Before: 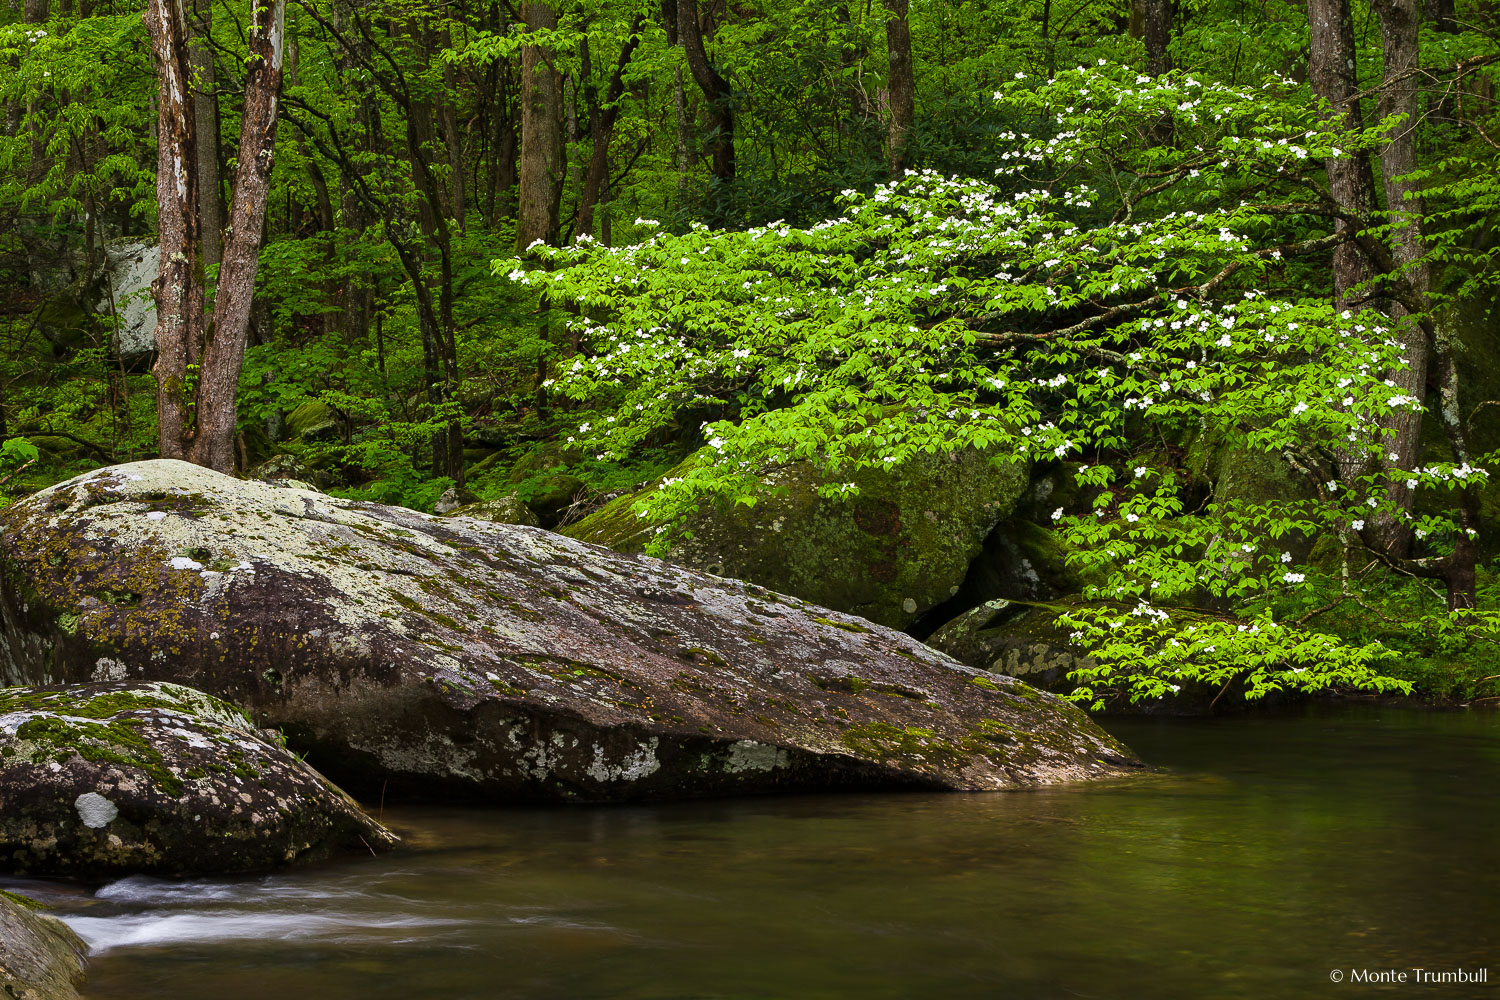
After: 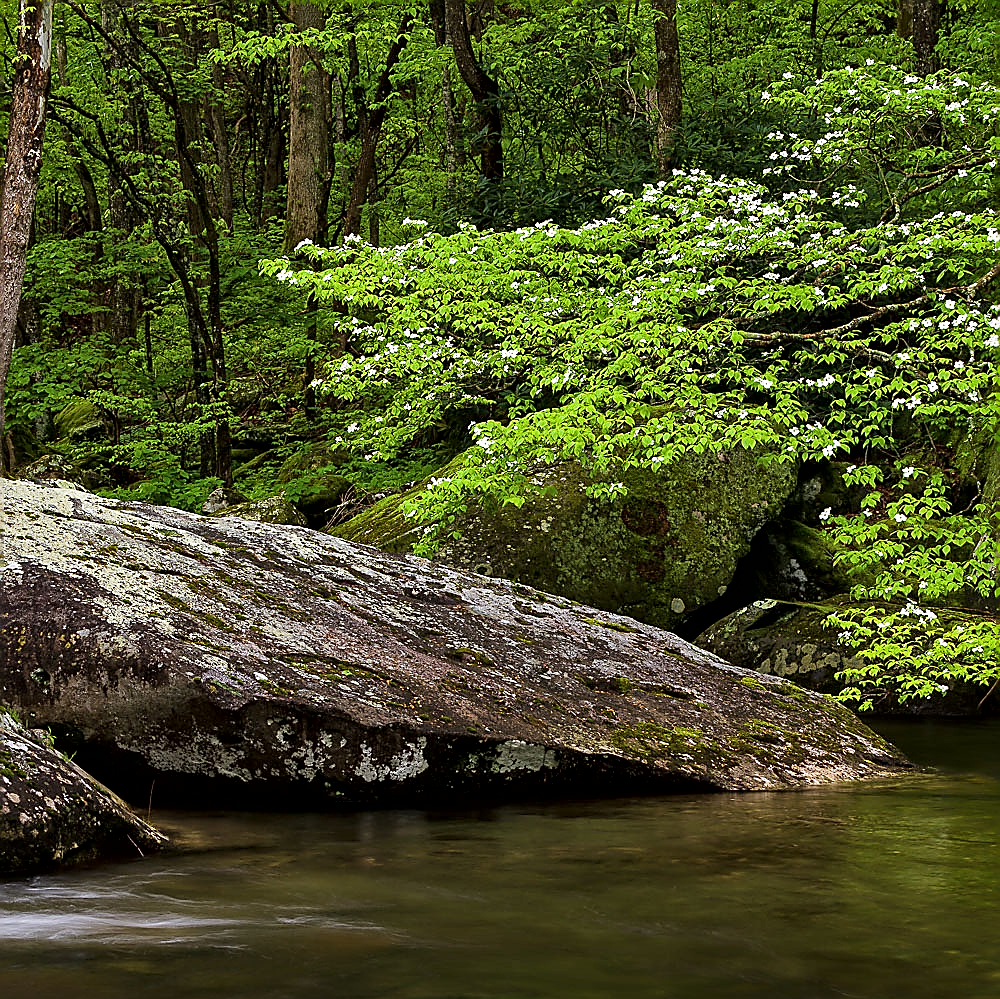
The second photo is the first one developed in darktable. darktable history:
crop and rotate: left 15.546%, right 17.787%
sharpen: radius 1.4, amount 1.25, threshold 0.7
local contrast: mode bilateral grid, contrast 20, coarseness 50, detail 171%, midtone range 0.2
